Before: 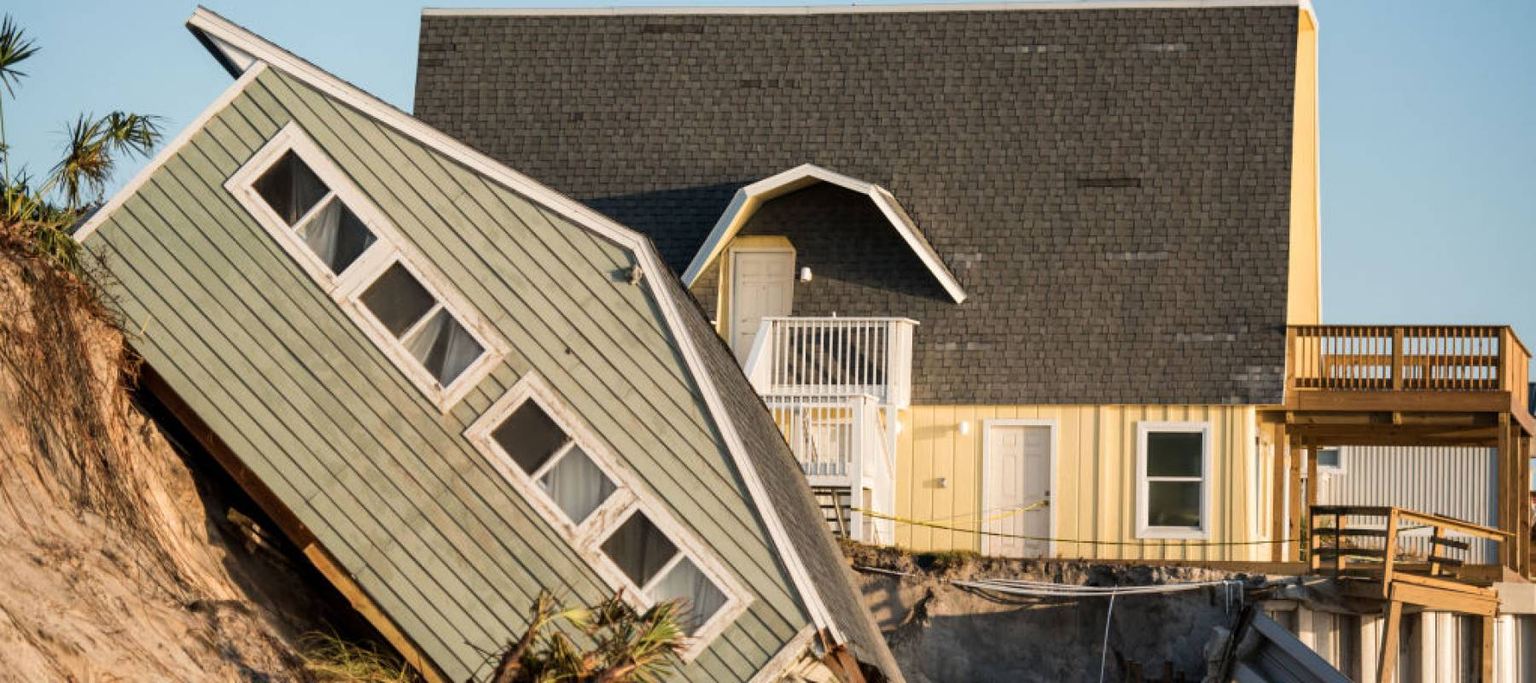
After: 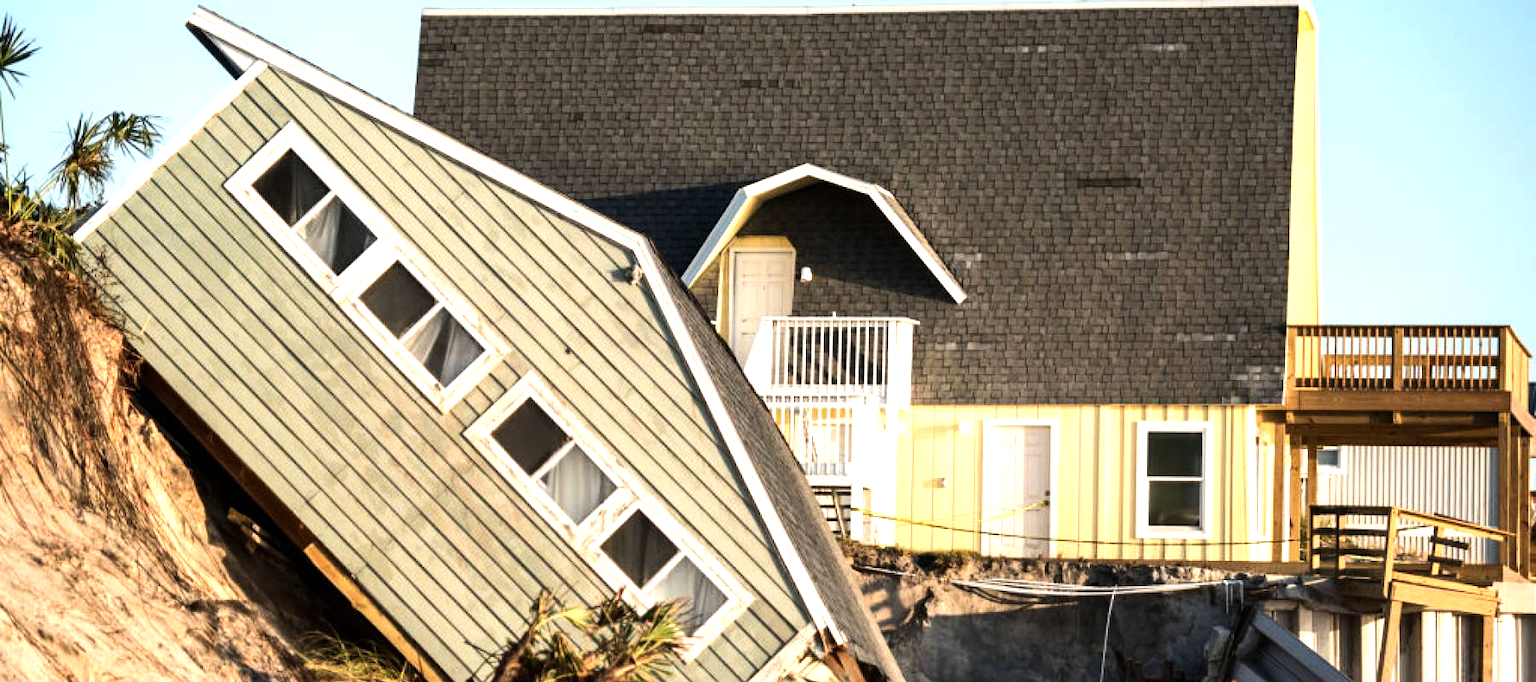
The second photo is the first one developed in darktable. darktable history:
tone equalizer: -8 EV -0.729 EV, -7 EV -0.731 EV, -6 EV -0.611 EV, -5 EV -0.378 EV, -3 EV 0.375 EV, -2 EV 0.6 EV, -1 EV 0.679 EV, +0 EV 0.742 EV, edges refinement/feathering 500, mask exposure compensation -1.57 EV, preserve details no
exposure: exposure 0.295 EV, compensate exposure bias true, compensate highlight preservation false
